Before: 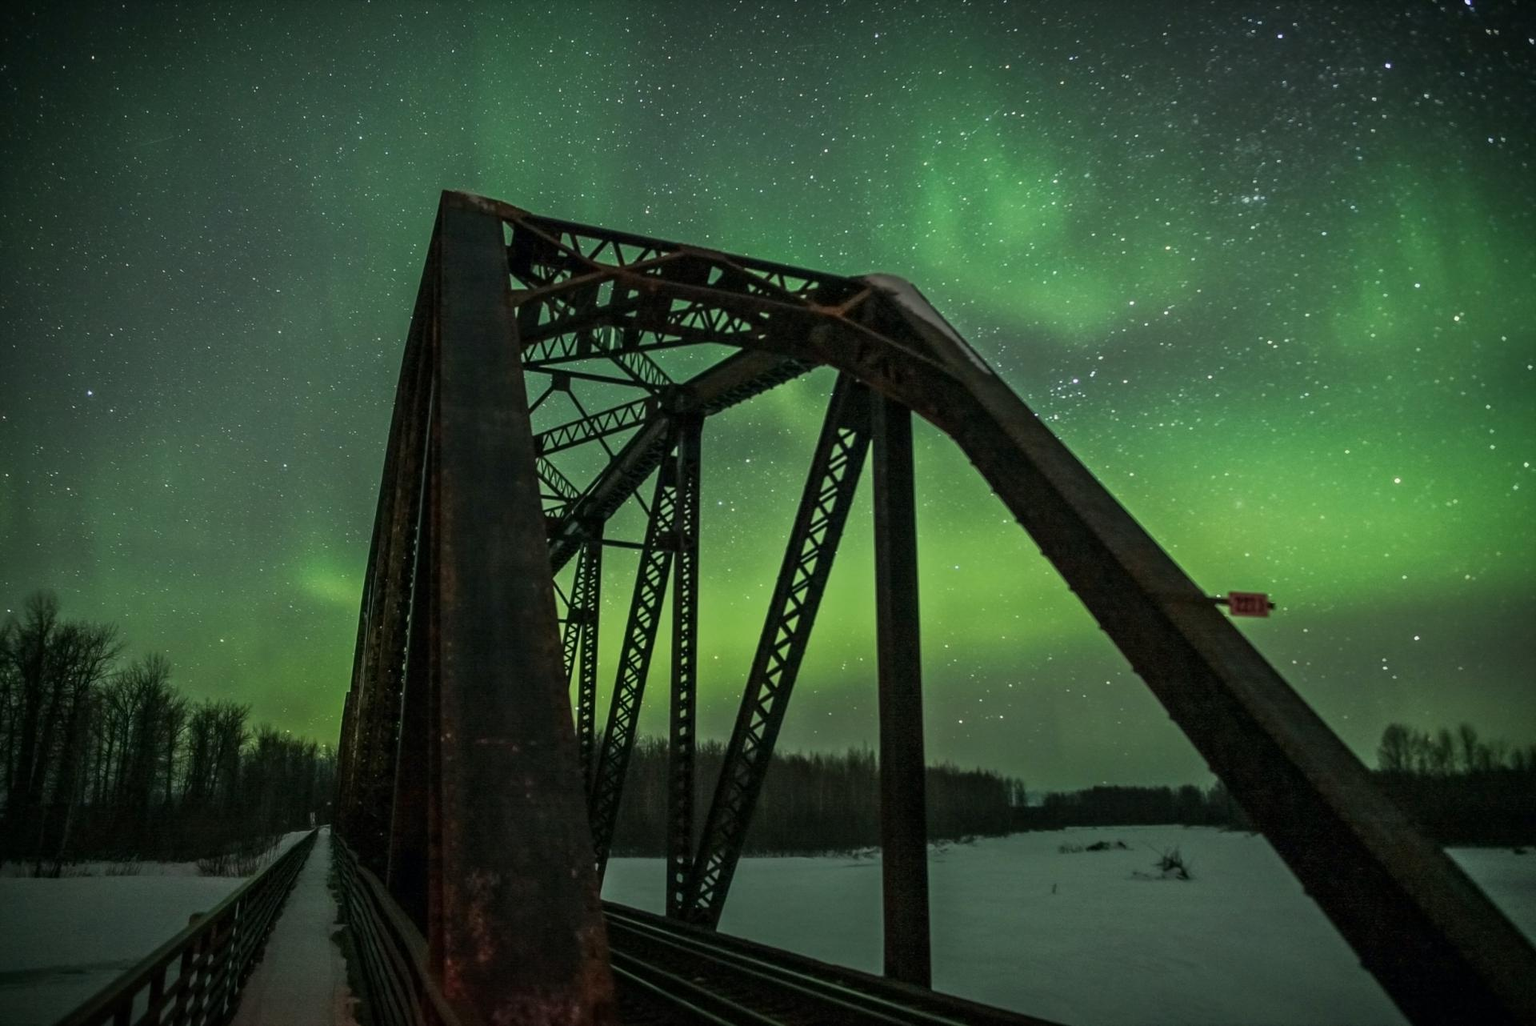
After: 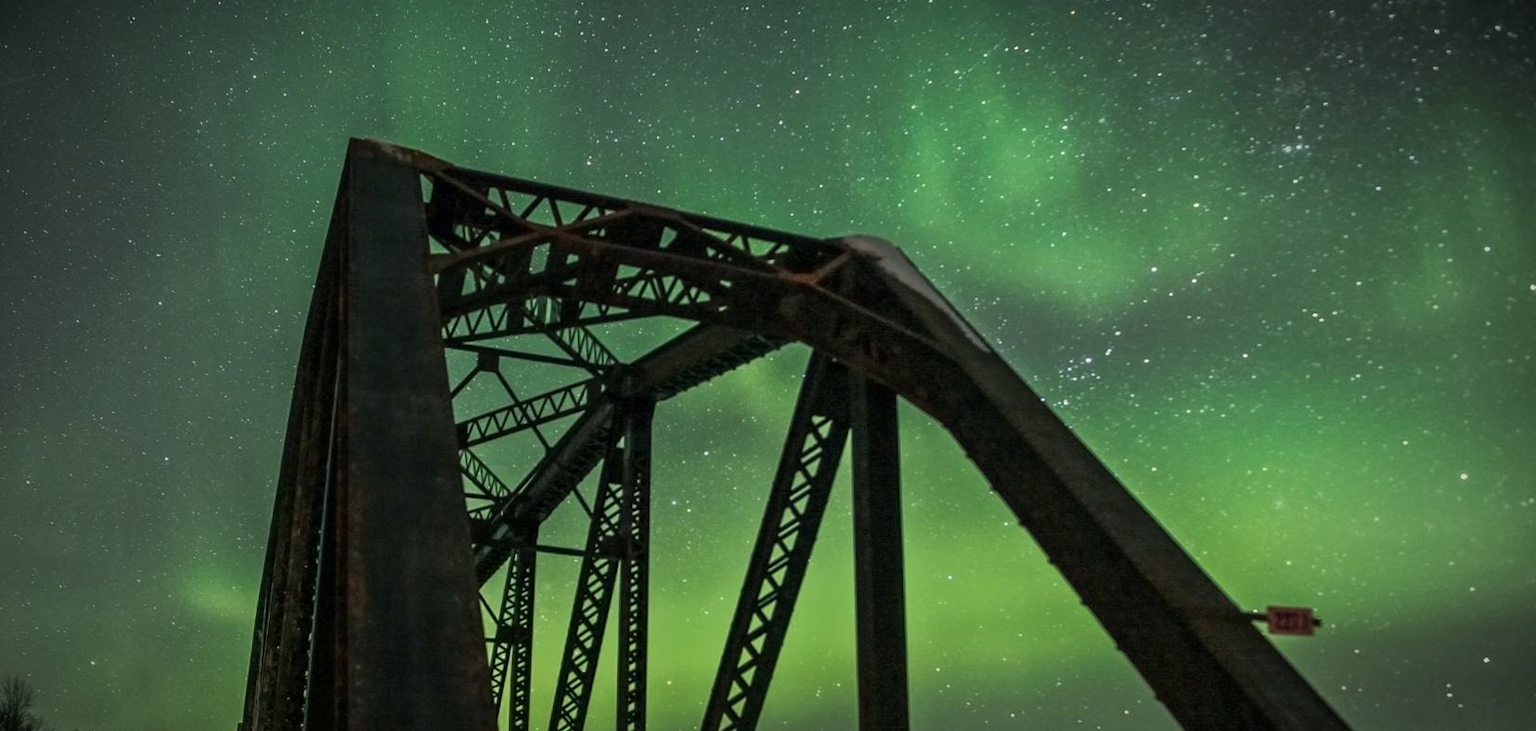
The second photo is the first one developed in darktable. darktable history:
crop and rotate: left 9.292%, top 7.162%, right 4.934%, bottom 31.654%
vignetting: fall-off start 67.32%, width/height ratio 1.006
